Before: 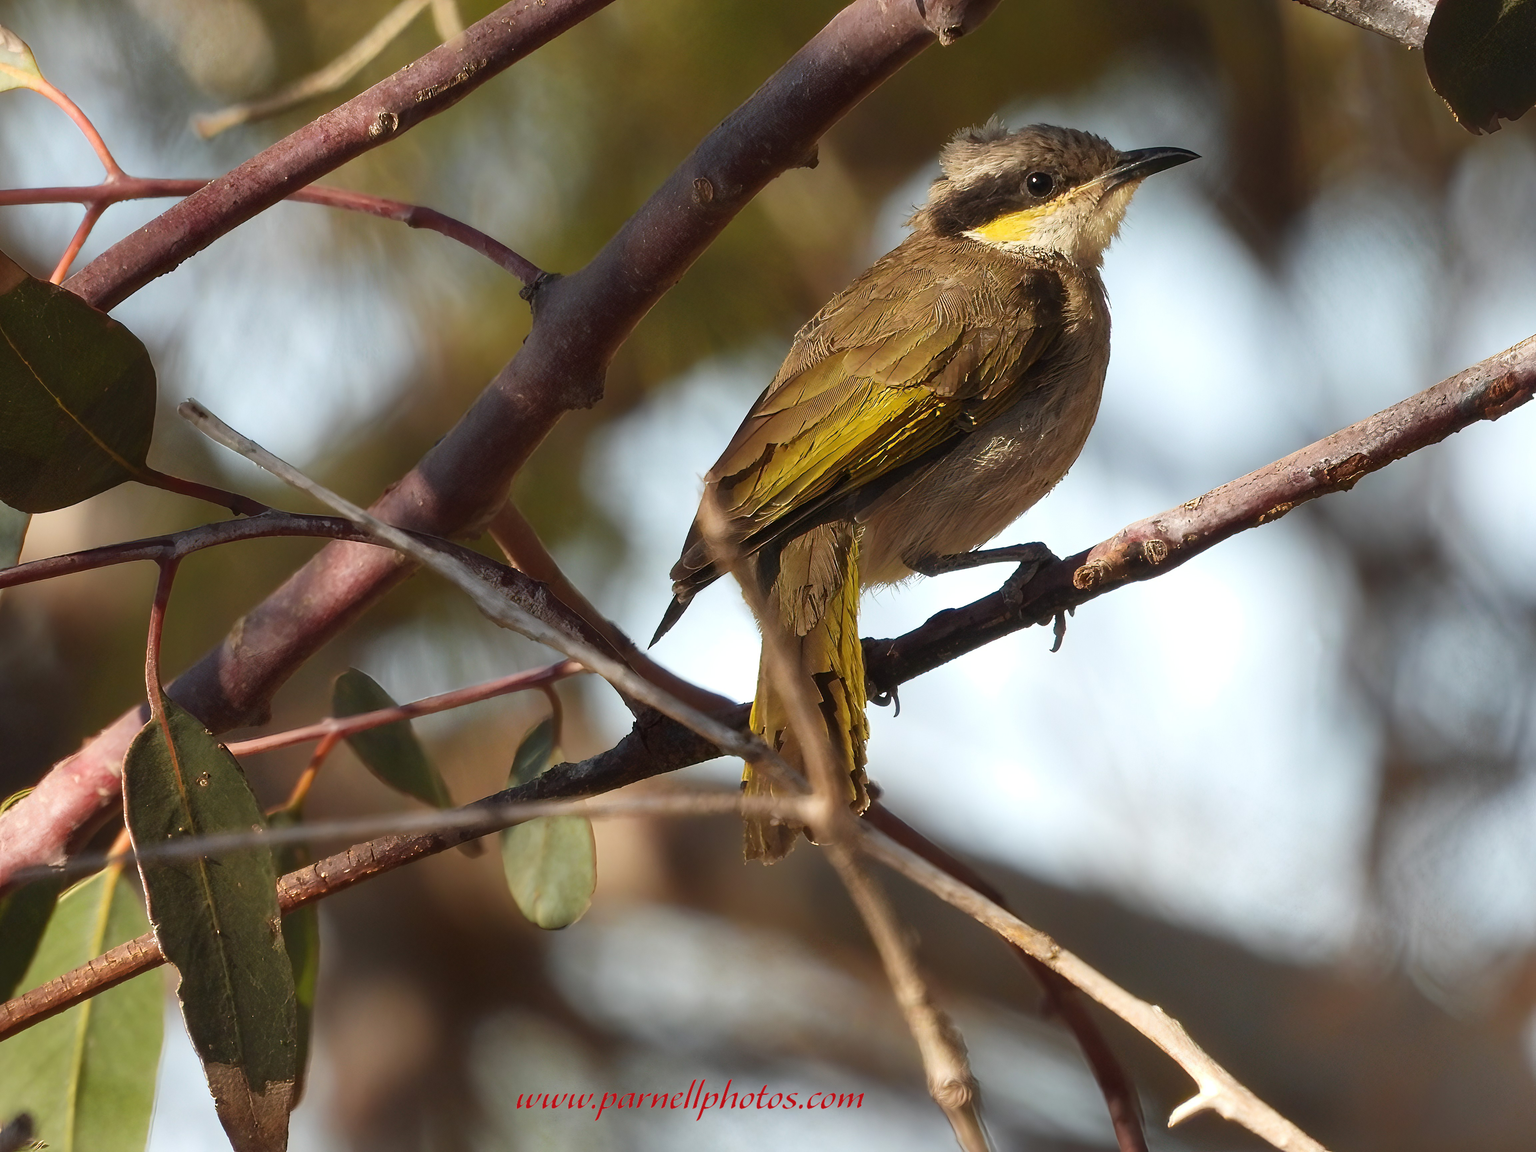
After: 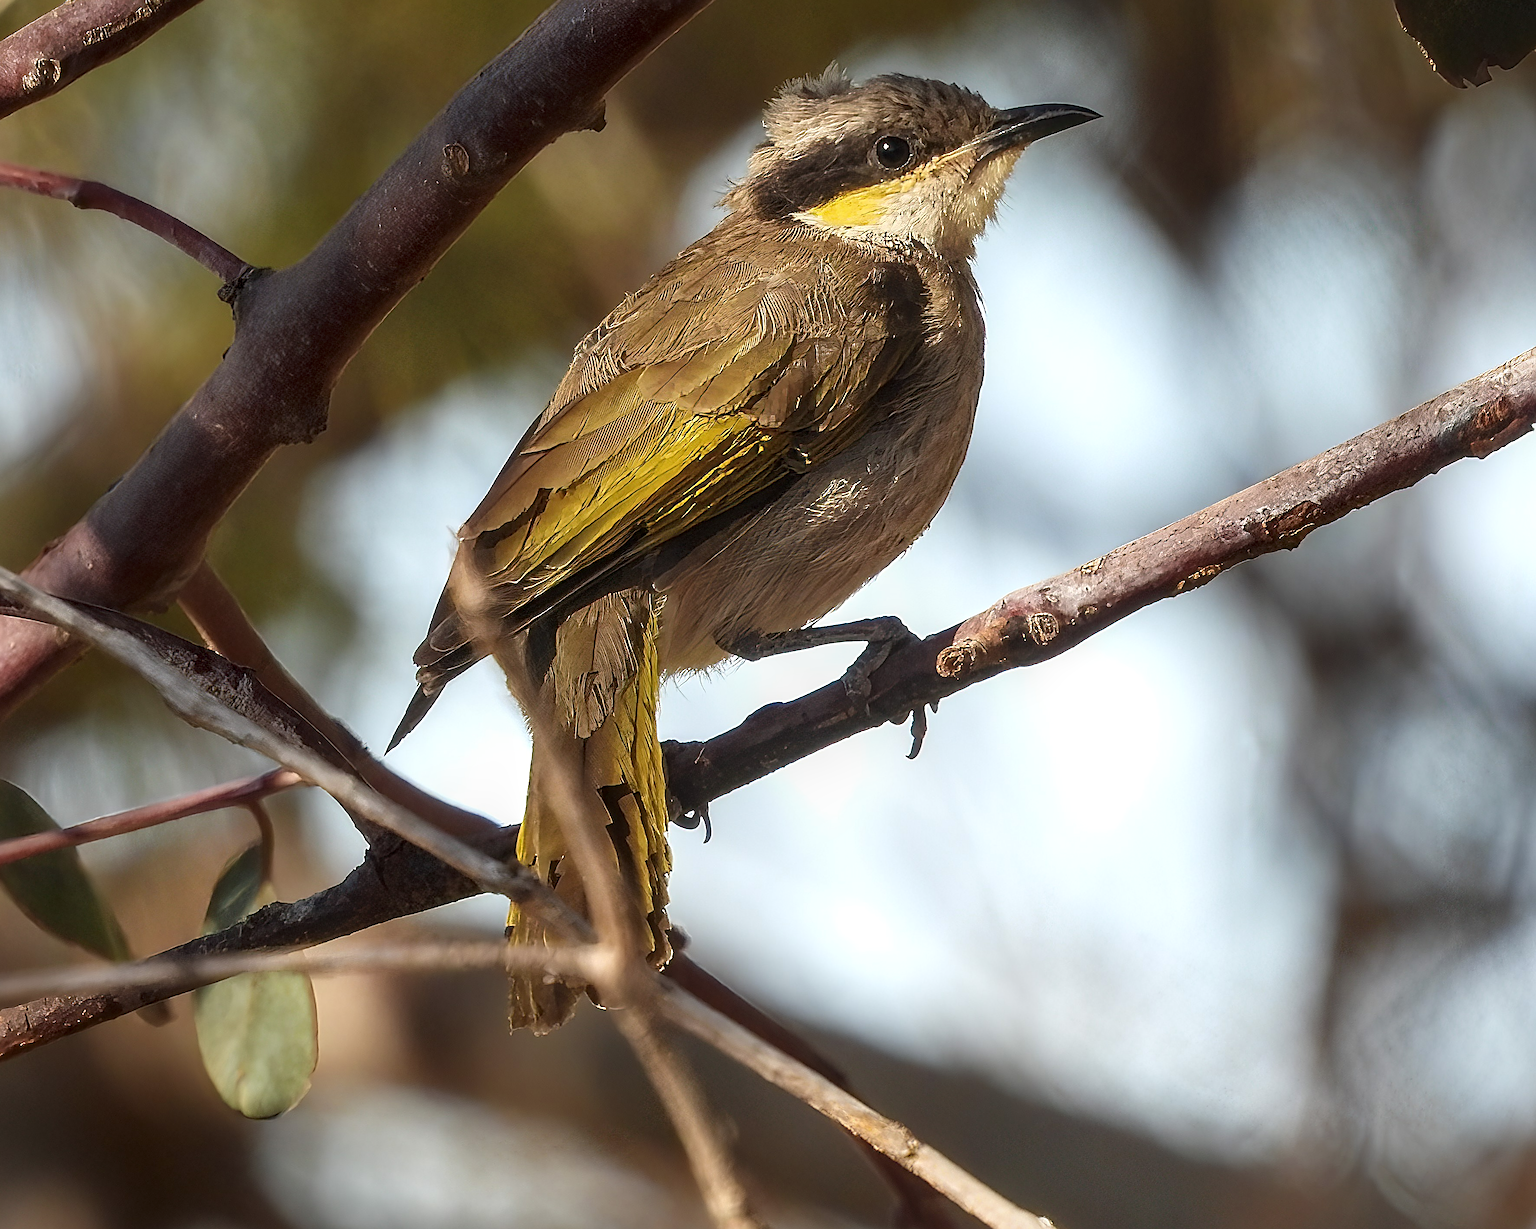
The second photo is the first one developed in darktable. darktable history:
crop: left 22.905%, top 5.866%, bottom 11.832%
vignetting: fall-off start 100.94%, fall-off radius 71.42%, brightness -0.374, saturation 0.012, center (-0.033, -0.043), width/height ratio 1.175
local contrast: detail 130%
sharpen: radius 2.85, amount 0.71
color zones: curves: ch0 [(0.068, 0.464) (0.25, 0.5) (0.48, 0.508) (0.75, 0.536) (0.886, 0.476) (0.967, 0.456)]; ch1 [(0.066, 0.456) (0.25, 0.5) (0.616, 0.508) (0.746, 0.56) (0.934, 0.444)]
